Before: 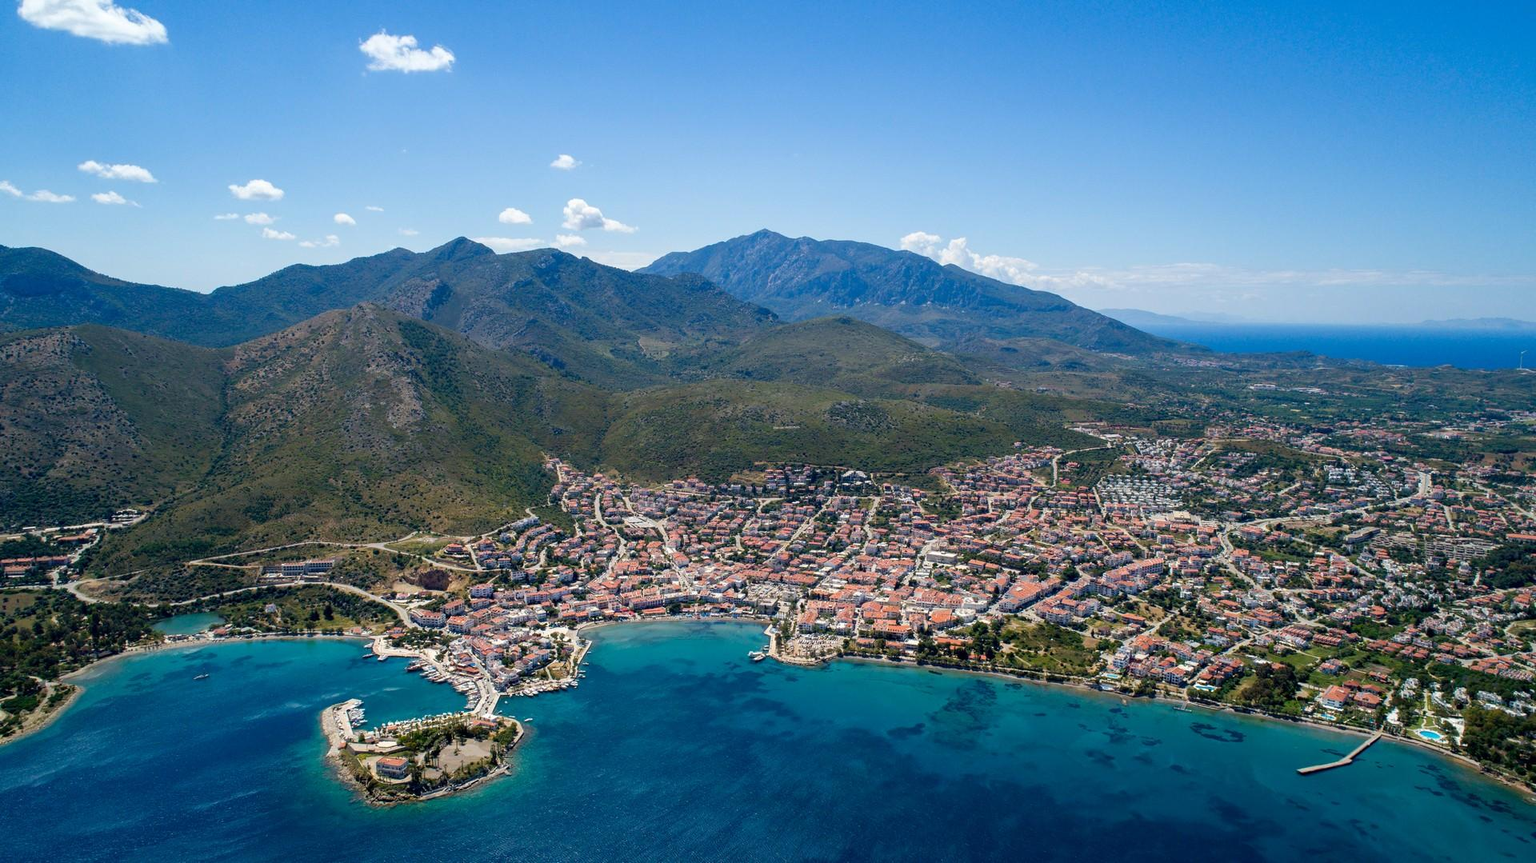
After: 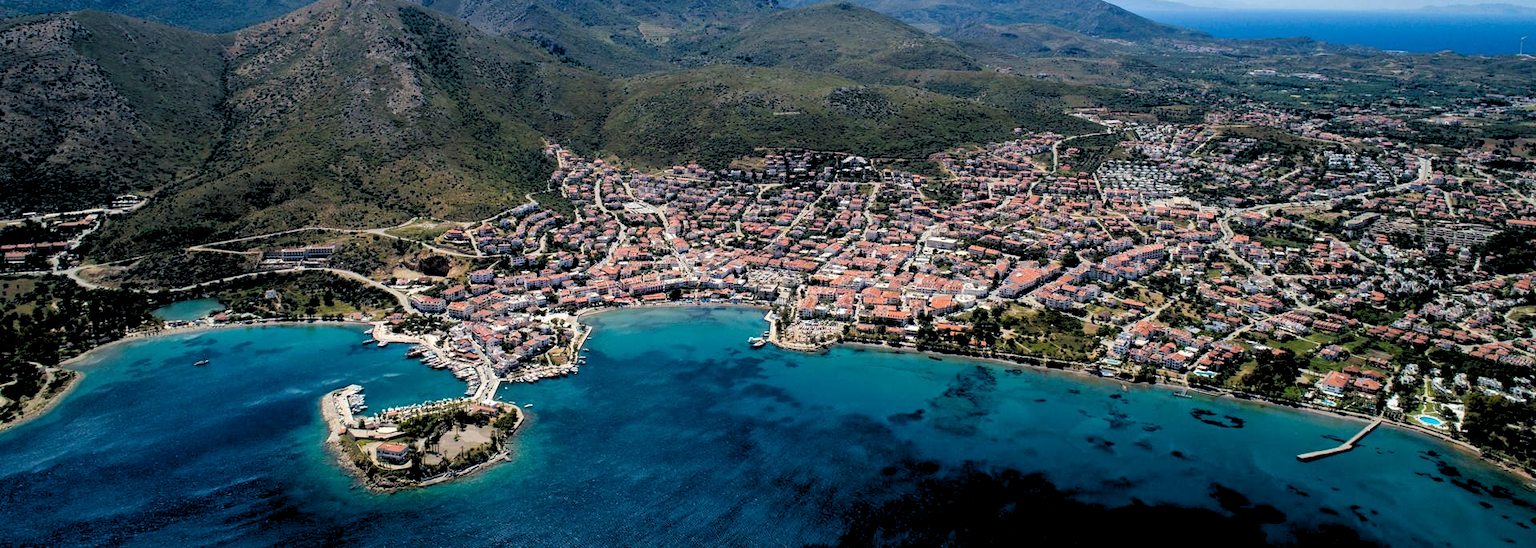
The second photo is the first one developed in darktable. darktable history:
crop and rotate: top 36.435%
rgb levels: levels [[0.029, 0.461, 0.922], [0, 0.5, 1], [0, 0.5, 1]]
